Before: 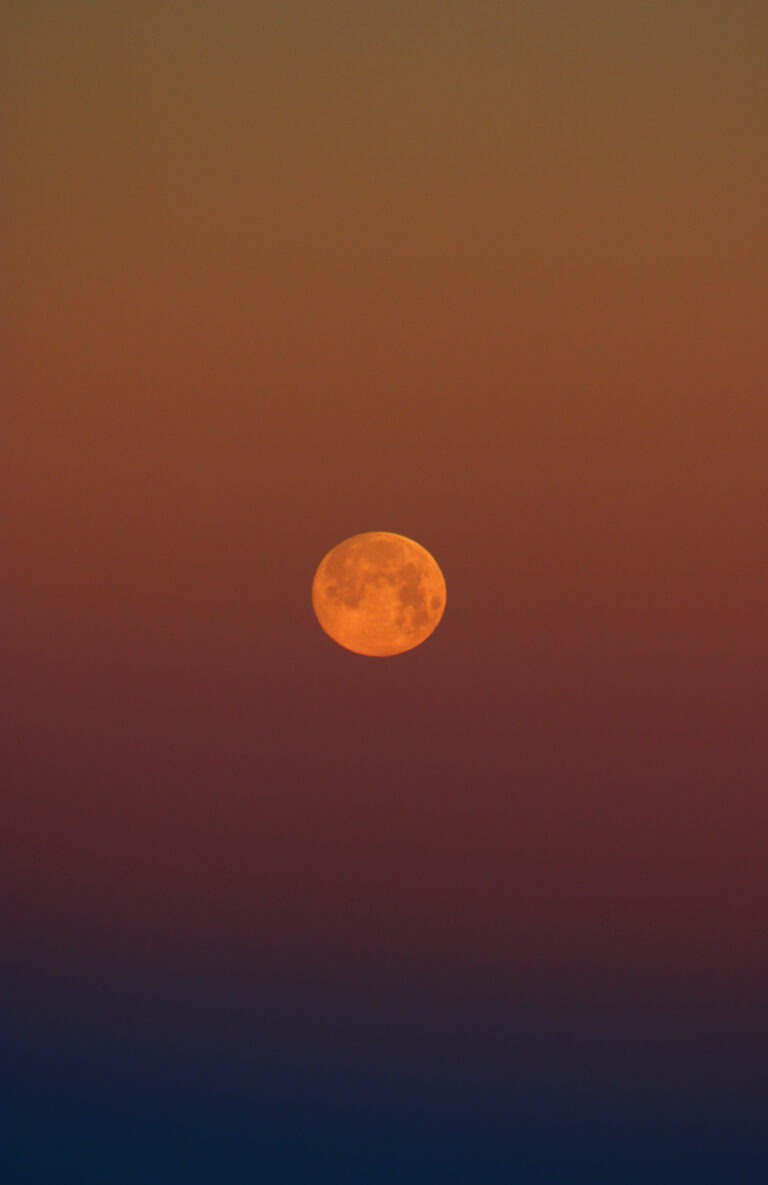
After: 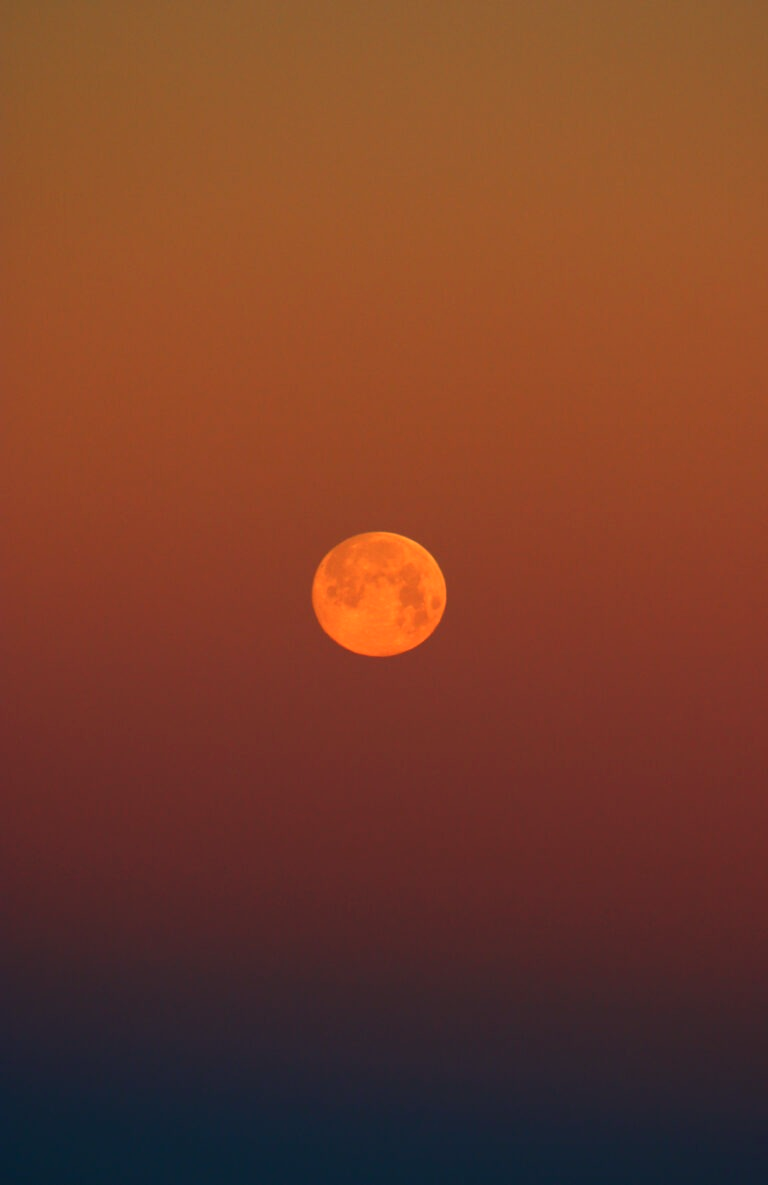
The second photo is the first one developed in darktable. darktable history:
exposure: exposure 0.2 EV, compensate highlight preservation false
white balance: red 1.123, blue 0.83
